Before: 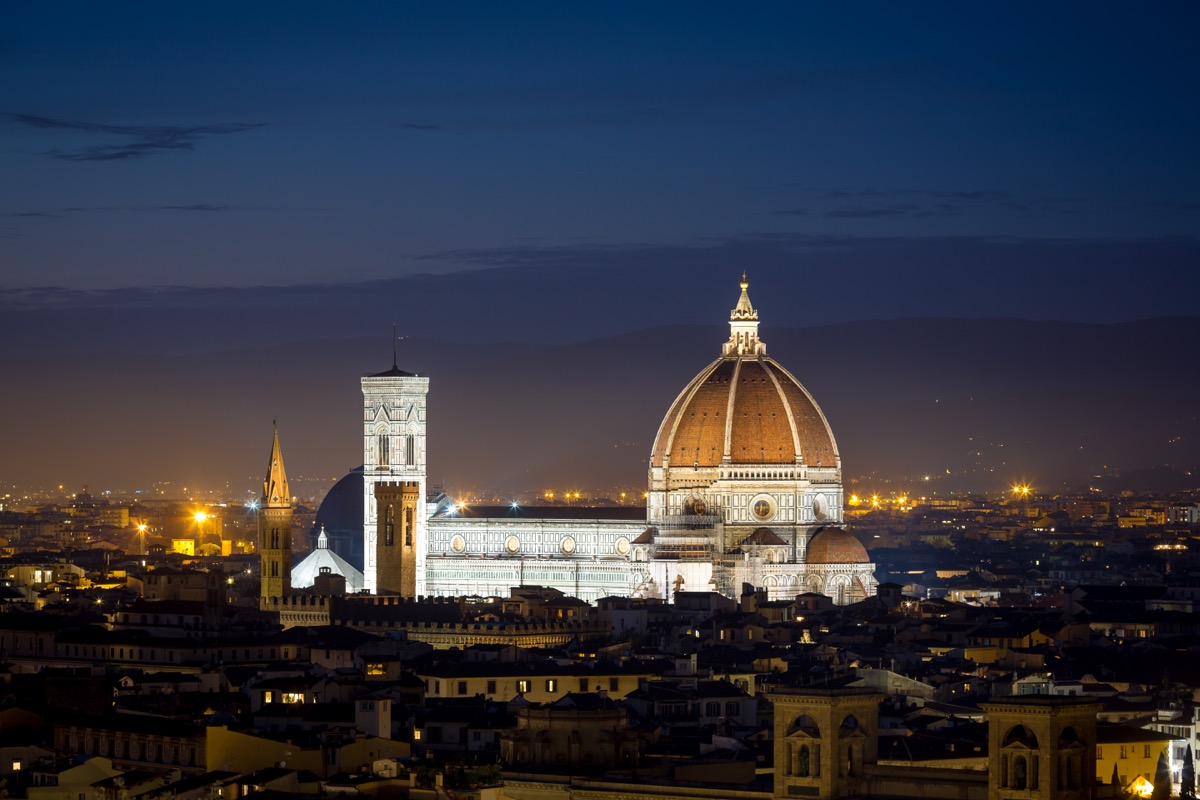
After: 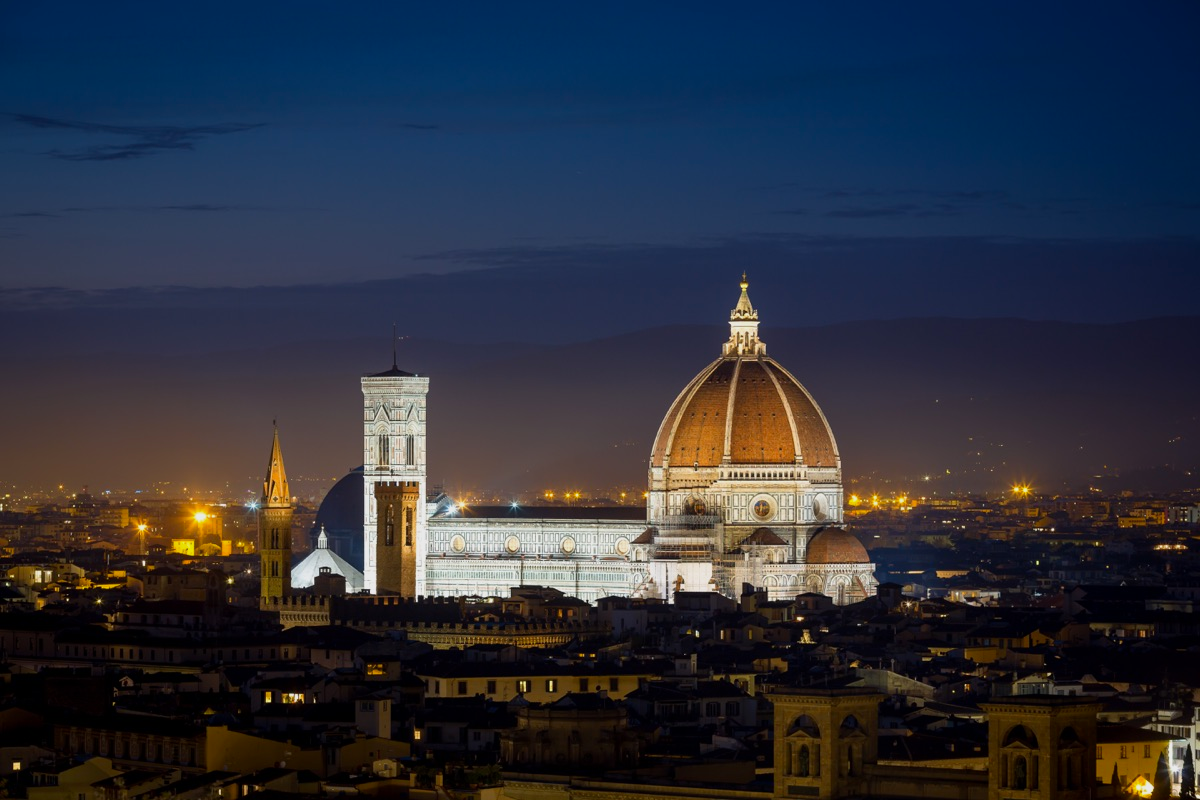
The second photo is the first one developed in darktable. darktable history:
exposure: exposure -0.293 EV, compensate highlight preservation false
contrast brightness saturation: contrast 0.04, saturation 0.16
